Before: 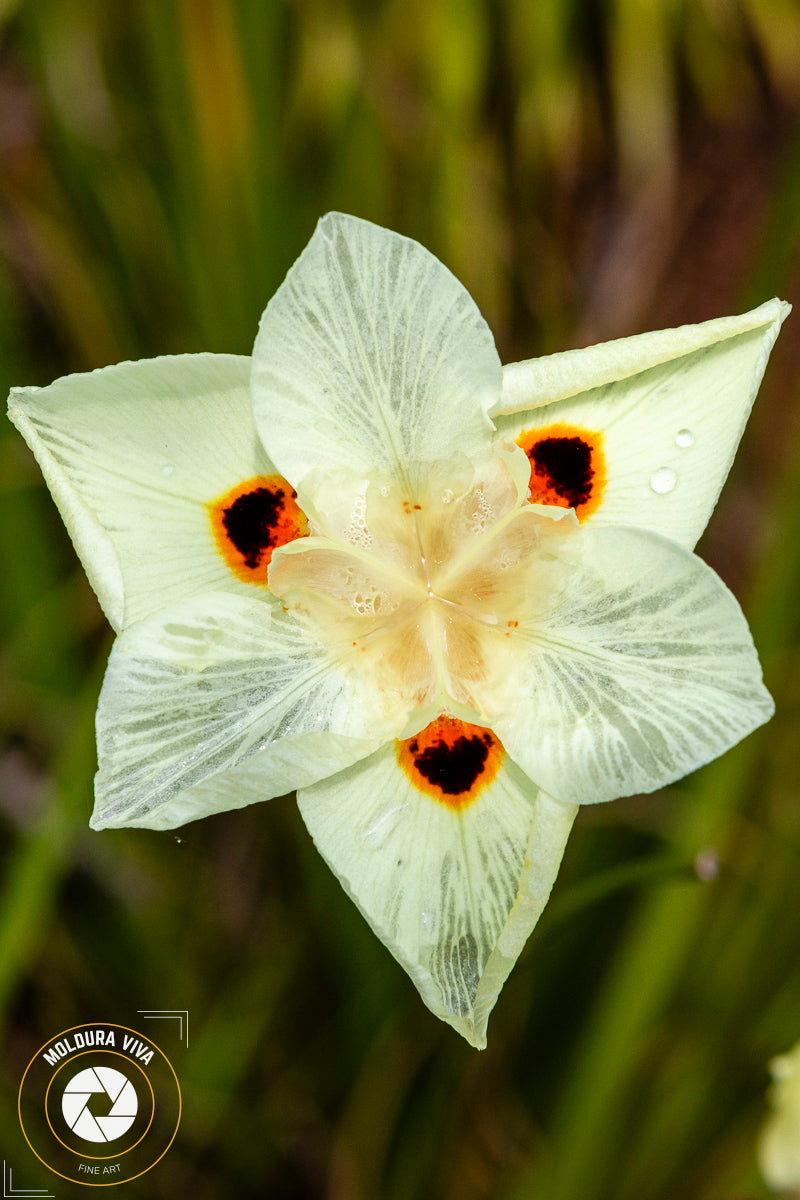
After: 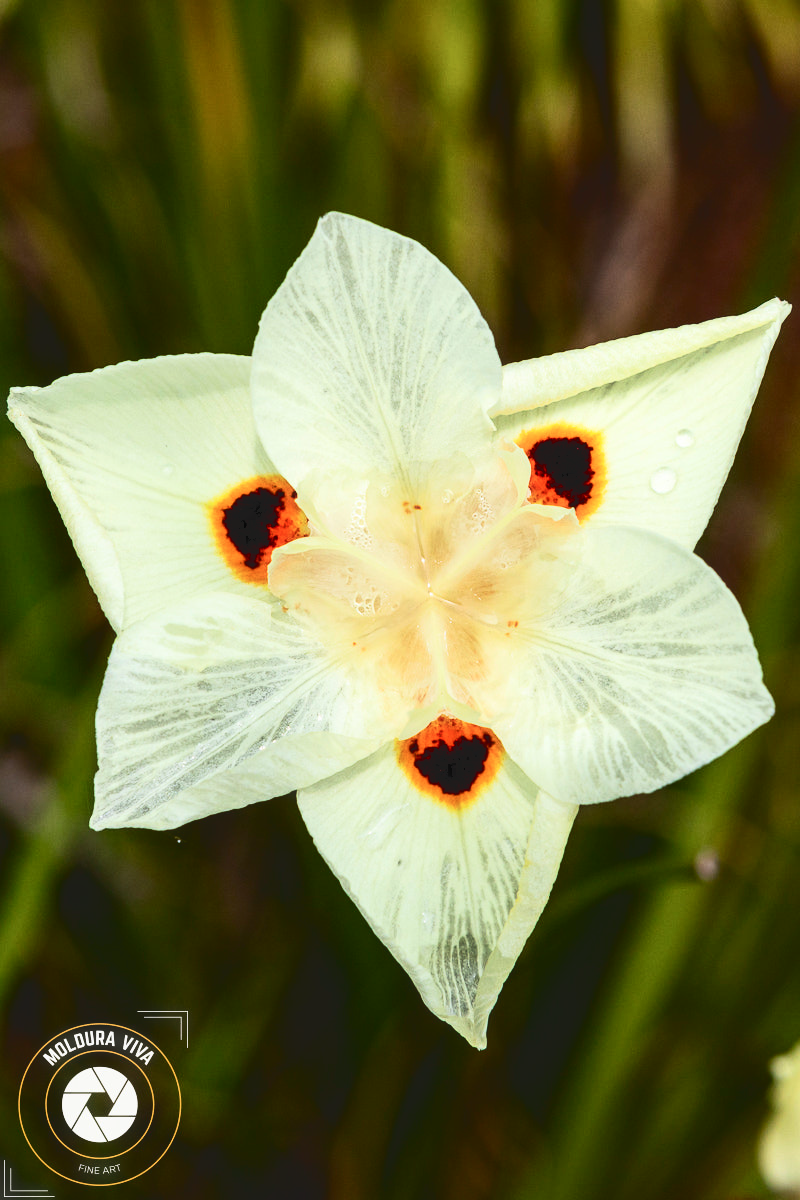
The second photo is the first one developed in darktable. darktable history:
haze removal: strength -0.104, adaptive false
tone curve: curves: ch0 [(0, 0) (0.003, 0.103) (0.011, 0.103) (0.025, 0.105) (0.044, 0.108) (0.069, 0.108) (0.1, 0.111) (0.136, 0.121) (0.177, 0.145) (0.224, 0.174) (0.277, 0.223) (0.335, 0.289) (0.399, 0.374) (0.468, 0.47) (0.543, 0.579) (0.623, 0.687) (0.709, 0.787) (0.801, 0.879) (0.898, 0.942) (1, 1)], color space Lab, independent channels, preserve colors none
